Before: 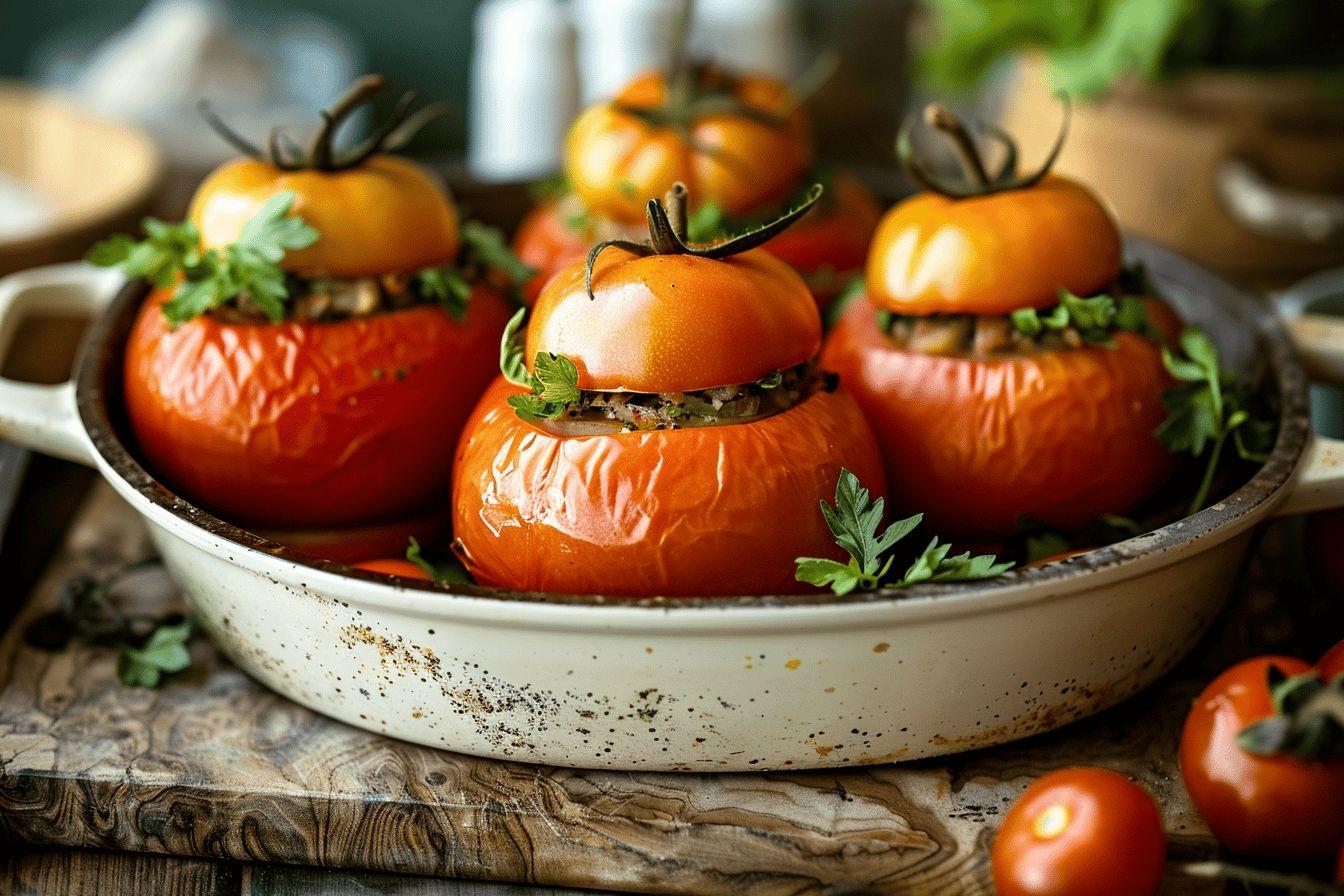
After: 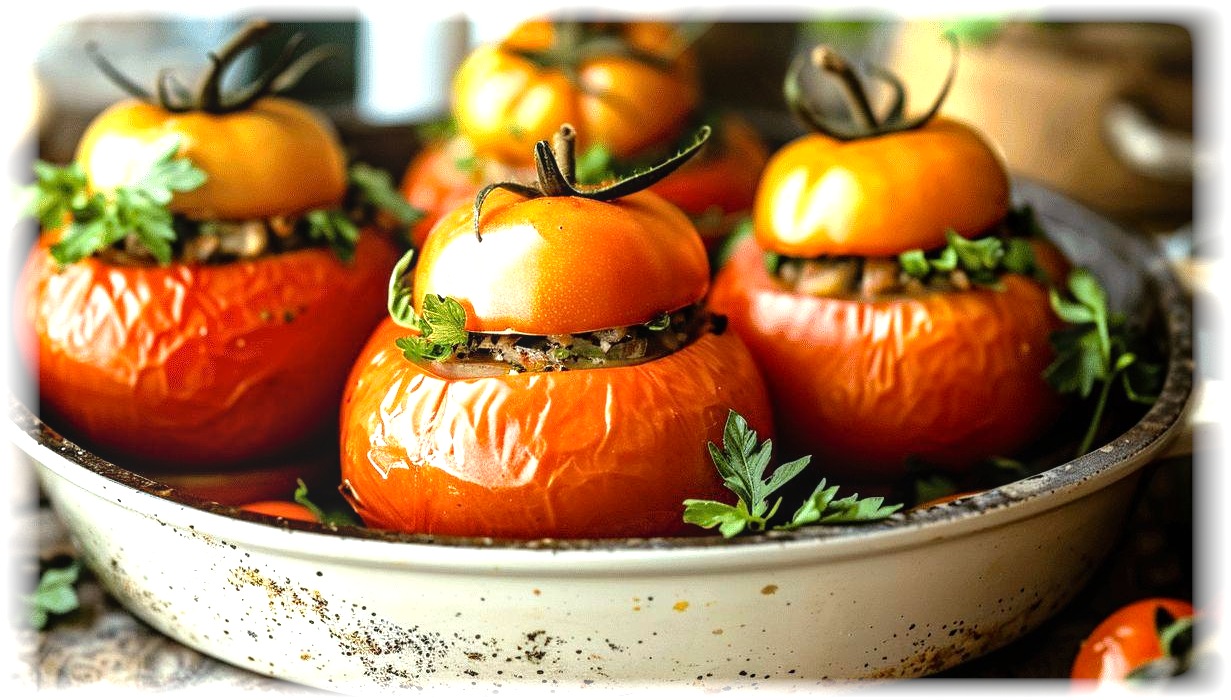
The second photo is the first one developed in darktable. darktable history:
vignetting: fall-off start 93.51%, fall-off radius 5.62%, brightness 0.996, saturation -0.49, automatic ratio true, width/height ratio 1.33, shape 0.045
contrast equalizer: y [[0.5 ×6], [0.5 ×6], [0.5, 0.5, 0.501, 0.545, 0.707, 0.863], [0 ×6], [0 ×6]], mix 0.291
local contrast: detail 110%
exposure: black level correction 0.002, exposure 0.149 EV, compensate exposure bias true, compensate highlight preservation false
tone equalizer: -8 EV -0.728 EV, -7 EV -0.698 EV, -6 EV -0.579 EV, -5 EV -0.397 EV, -3 EV 0.385 EV, -2 EV 0.6 EV, -1 EV 0.679 EV, +0 EV 0.751 EV
crop: left 8.353%, top 6.542%, bottom 15.318%
